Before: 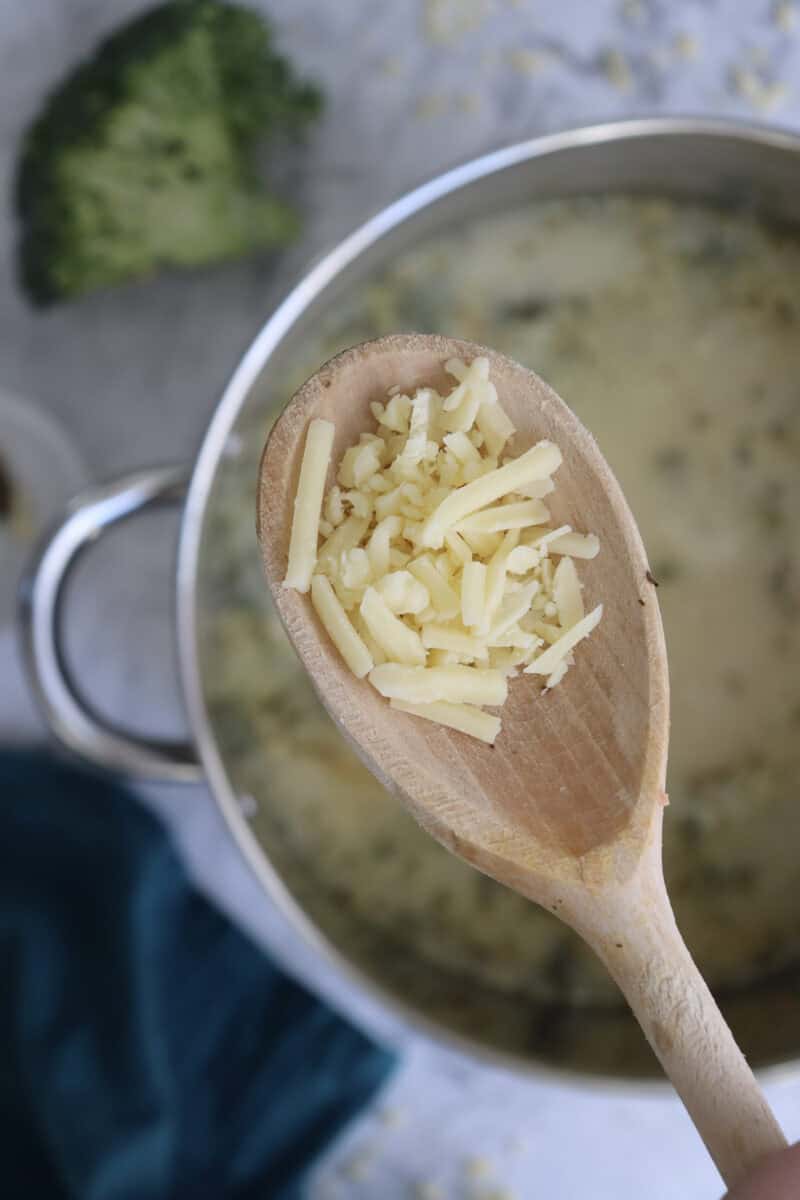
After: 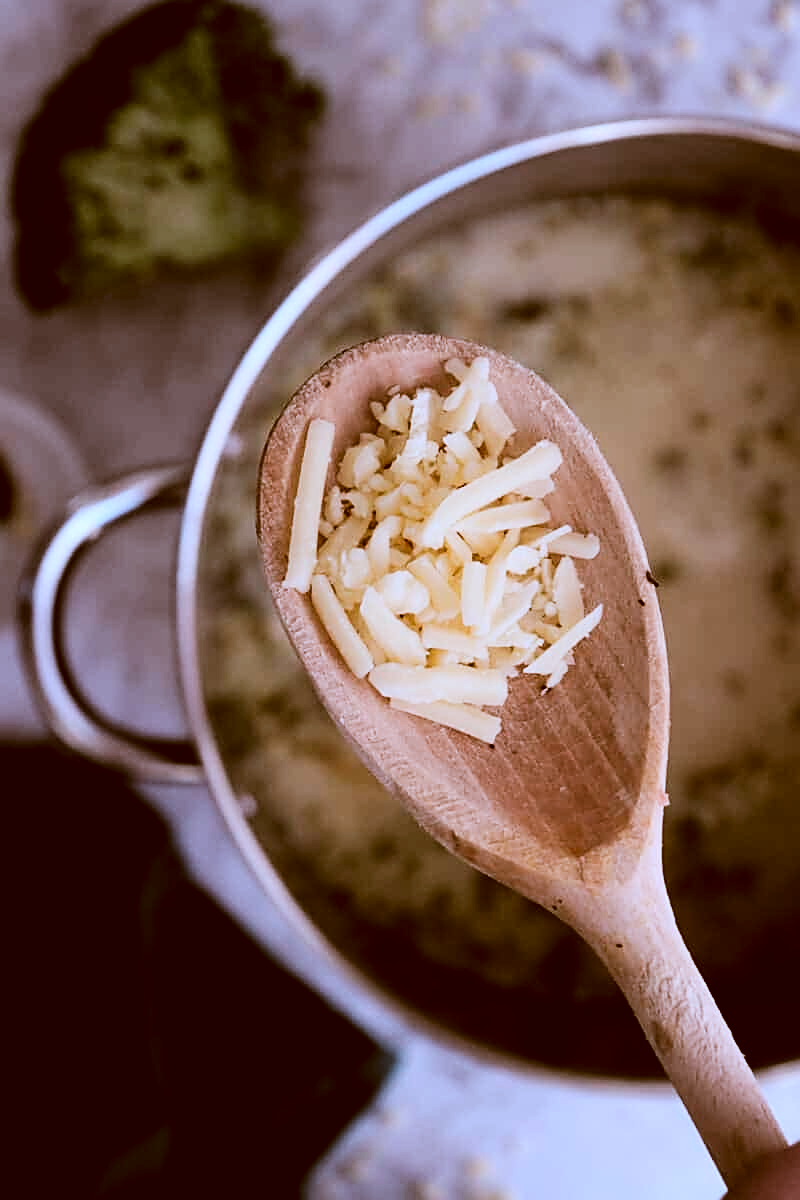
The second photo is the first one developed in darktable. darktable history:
contrast brightness saturation: contrast 0.15, brightness -0.01, saturation 0.1
color correction: highlights a* -14.62, highlights b* -16.22, shadows a* 10.12, shadows b* 29.4
white balance: red 1.188, blue 1.11
levels: mode automatic, black 8.58%, gray 59.42%, levels [0, 0.445, 1]
filmic rgb: black relative exposure -5 EV, hardness 2.88, contrast 1.3, highlights saturation mix -30%
sharpen: on, module defaults
